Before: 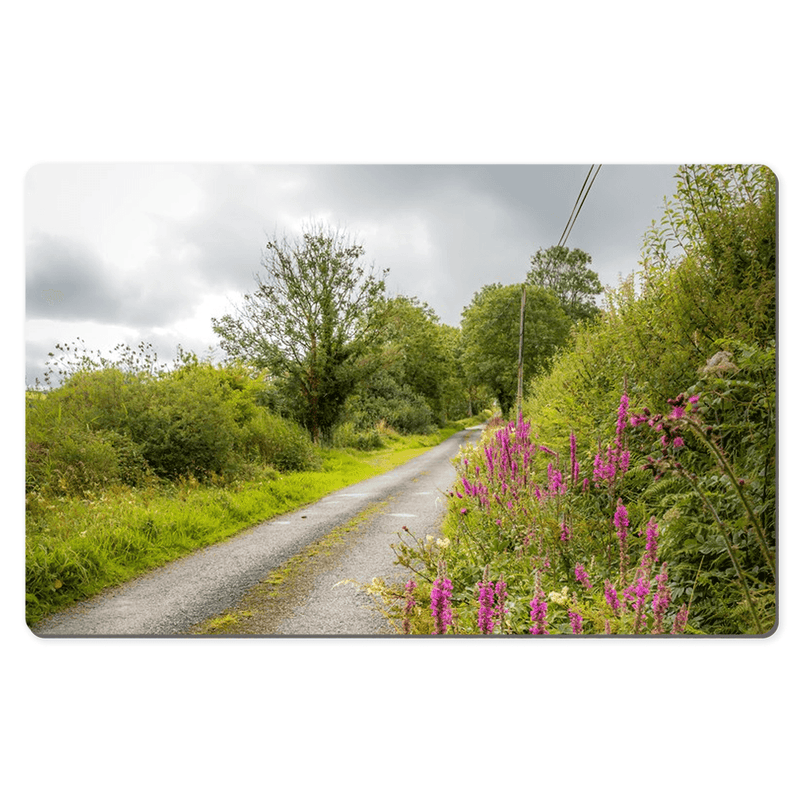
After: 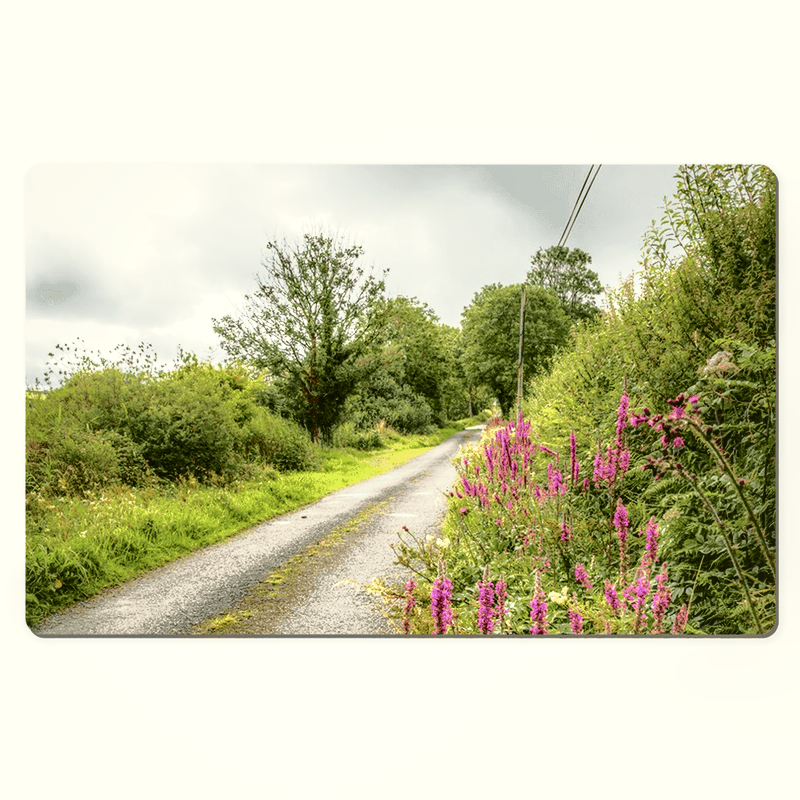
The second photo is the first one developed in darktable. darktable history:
tone curve: curves: ch0 [(0, 0.039) (0.194, 0.159) (0.469, 0.544) (0.693, 0.77) (0.751, 0.871) (1, 1)]; ch1 [(0, 0) (0.508, 0.506) (0.547, 0.563) (0.592, 0.631) (0.715, 0.706) (1, 1)]; ch2 [(0, 0) (0.243, 0.175) (0.362, 0.301) (0.492, 0.515) (0.544, 0.557) (0.595, 0.612) (0.631, 0.641) (1, 1)], color space Lab, independent channels, preserve colors none
contrast brightness saturation: saturation -0.04
white balance: emerald 1
local contrast: on, module defaults
